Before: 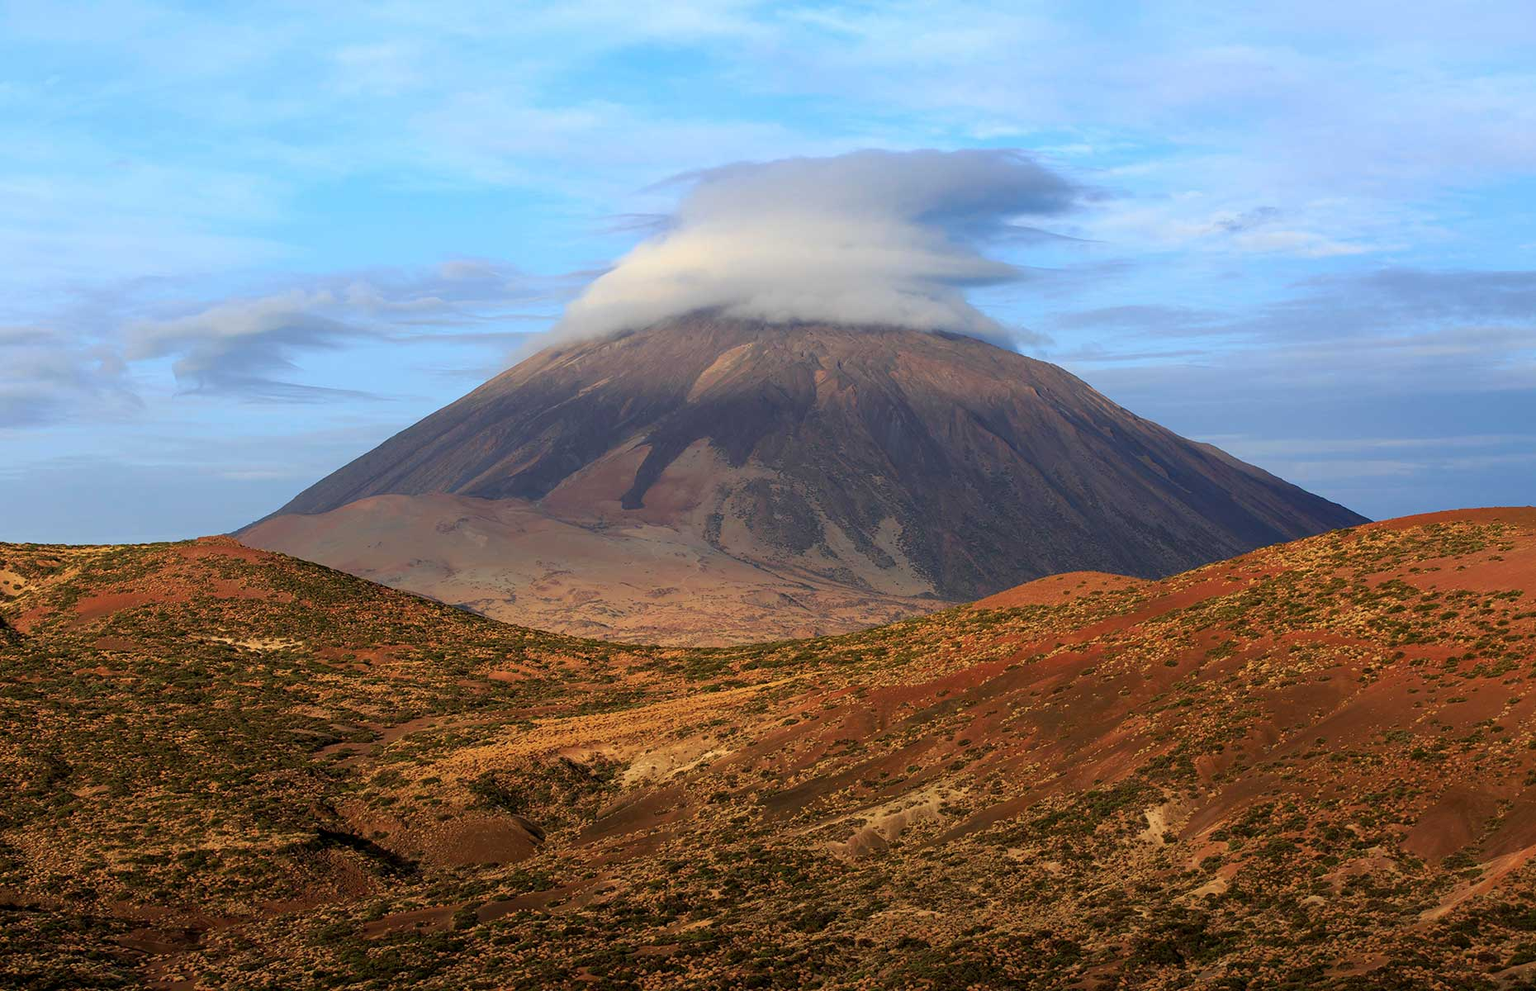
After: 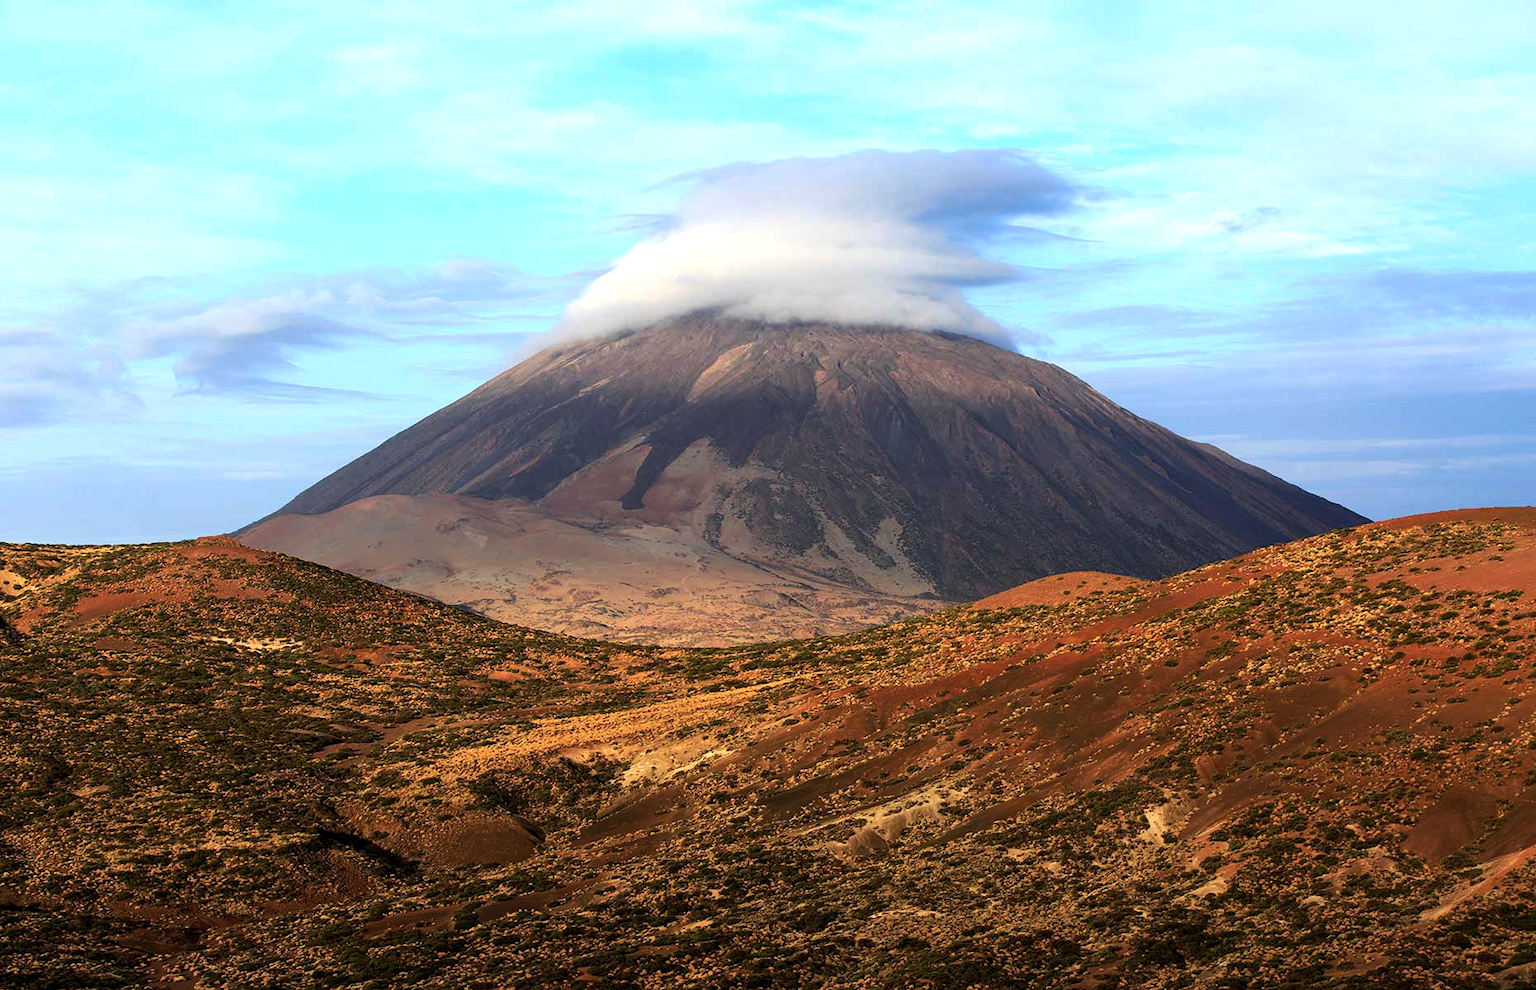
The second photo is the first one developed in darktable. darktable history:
tone equalizer: -8 EV -0.79 EV, -7 EV -0.684 EV, -6 EV -0.571 EV, -5 EV -0.398 EV, -3 EV 0.395 EV, -2 EV 0.6 EV, -1 EV 0.685 EV, +0 EV 0.731 EV, edges refinement/feathering 500, mask exposure compensation -1.57 EV, preserve details no
